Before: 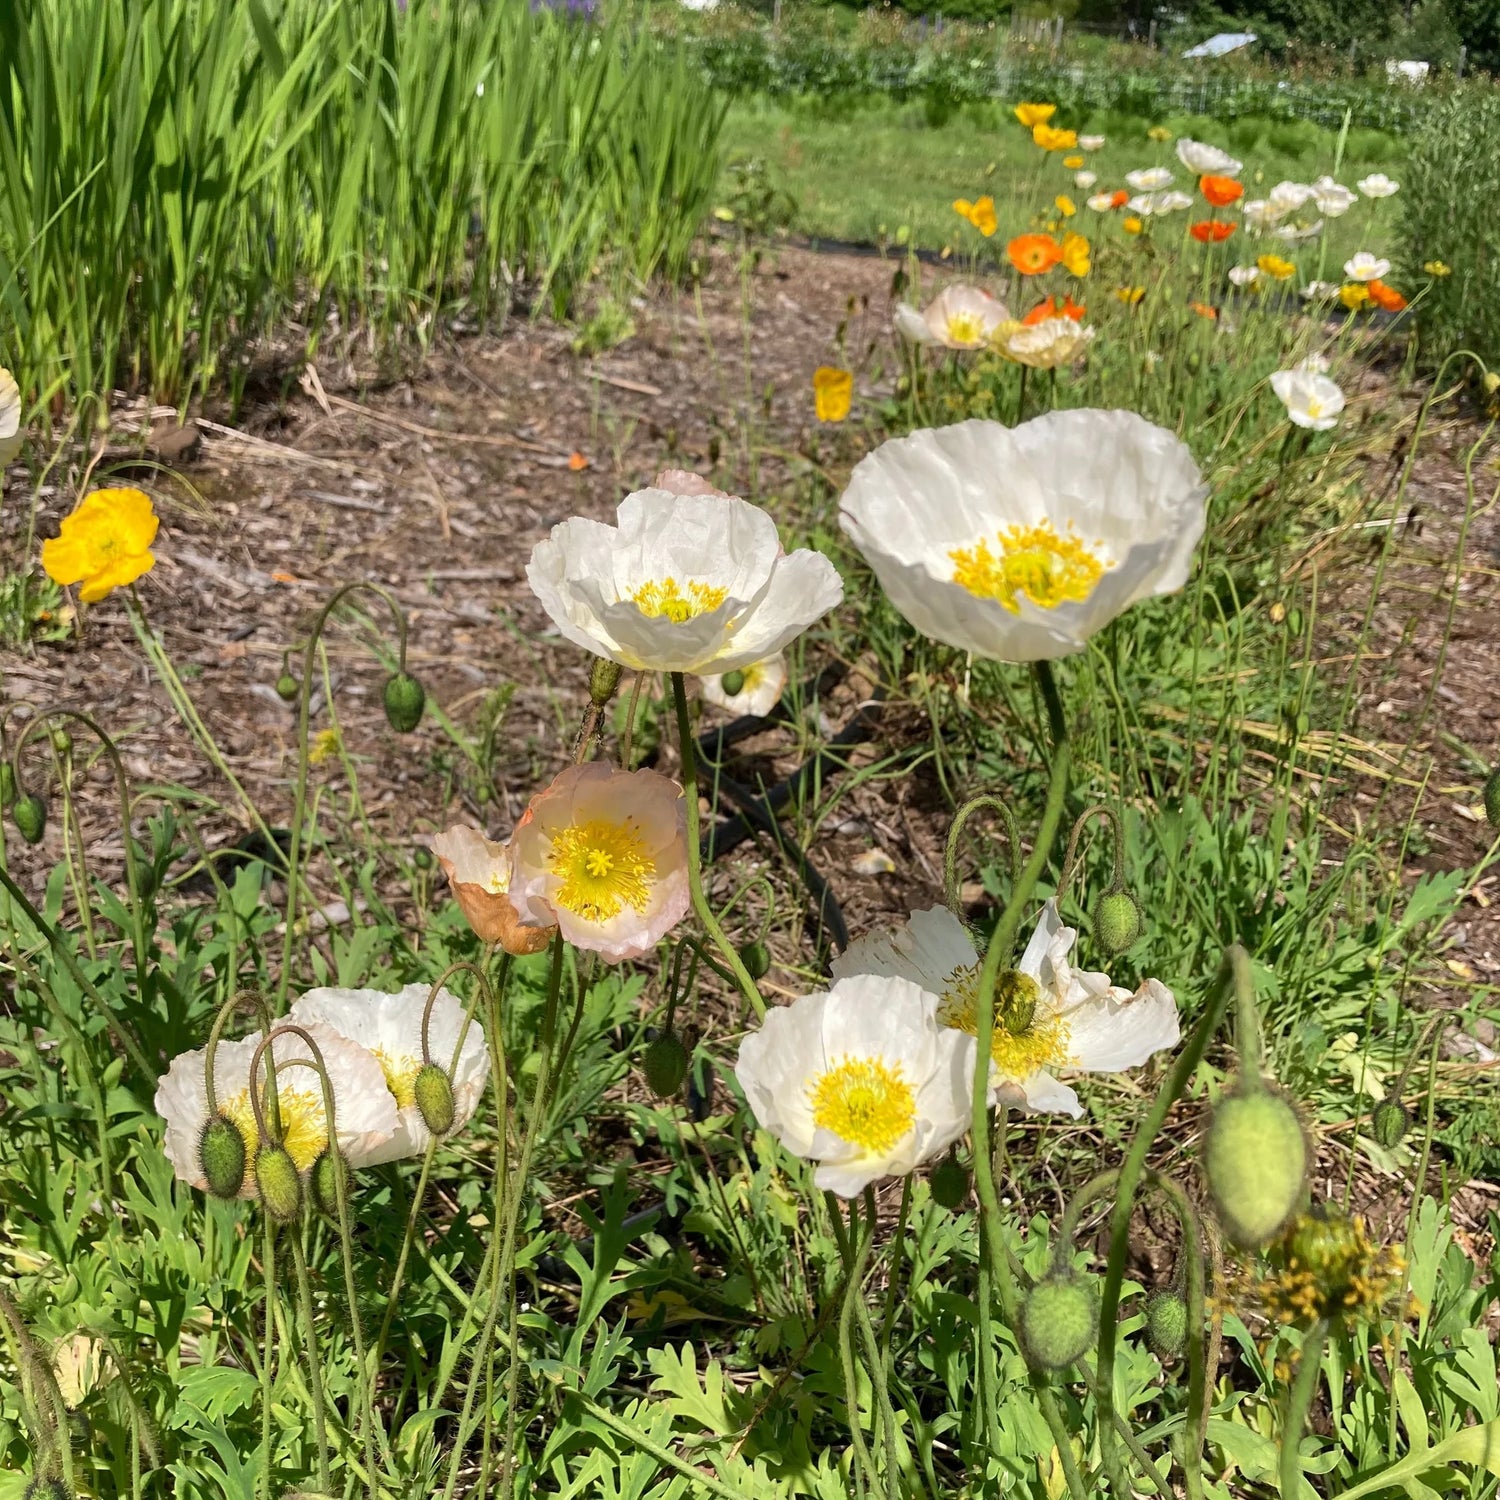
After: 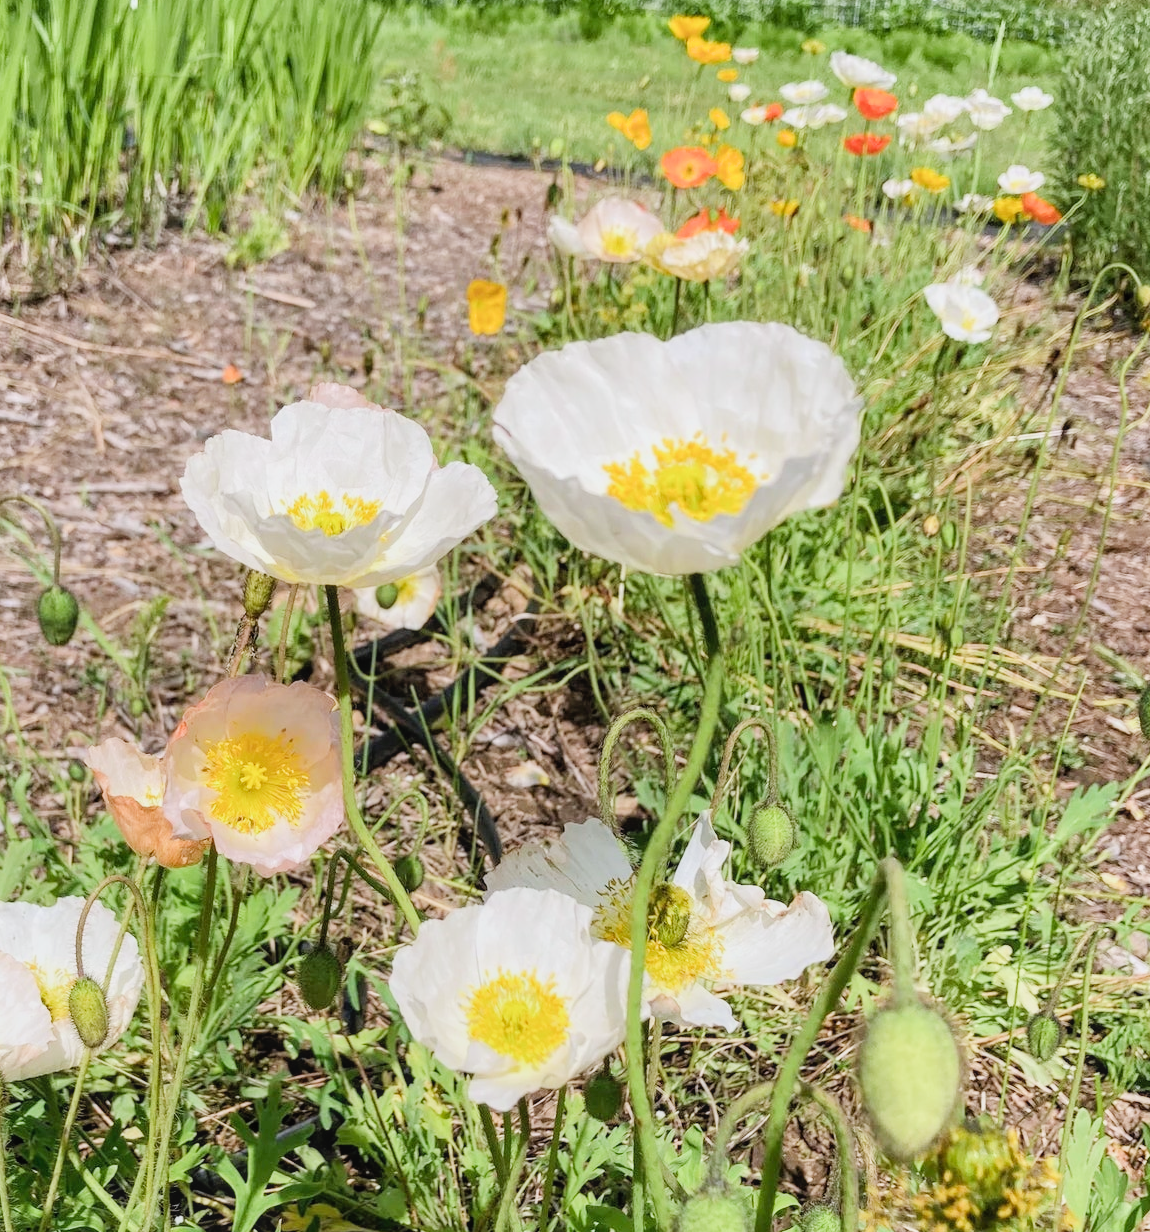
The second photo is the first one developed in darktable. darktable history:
white balance: red 0.984, blue 1.059
crop: left 23.095%, top 5.827%, bottom 11.854%
local contrast: detail 110%
exposure: black level correction 0, exposure 1.2 EV, compensate exposure bias true, compensate highlight preservation false
filmic rgb: black relative exposure -7.32 EV, white relative exposure 5.09 EV, hardness 3.2
